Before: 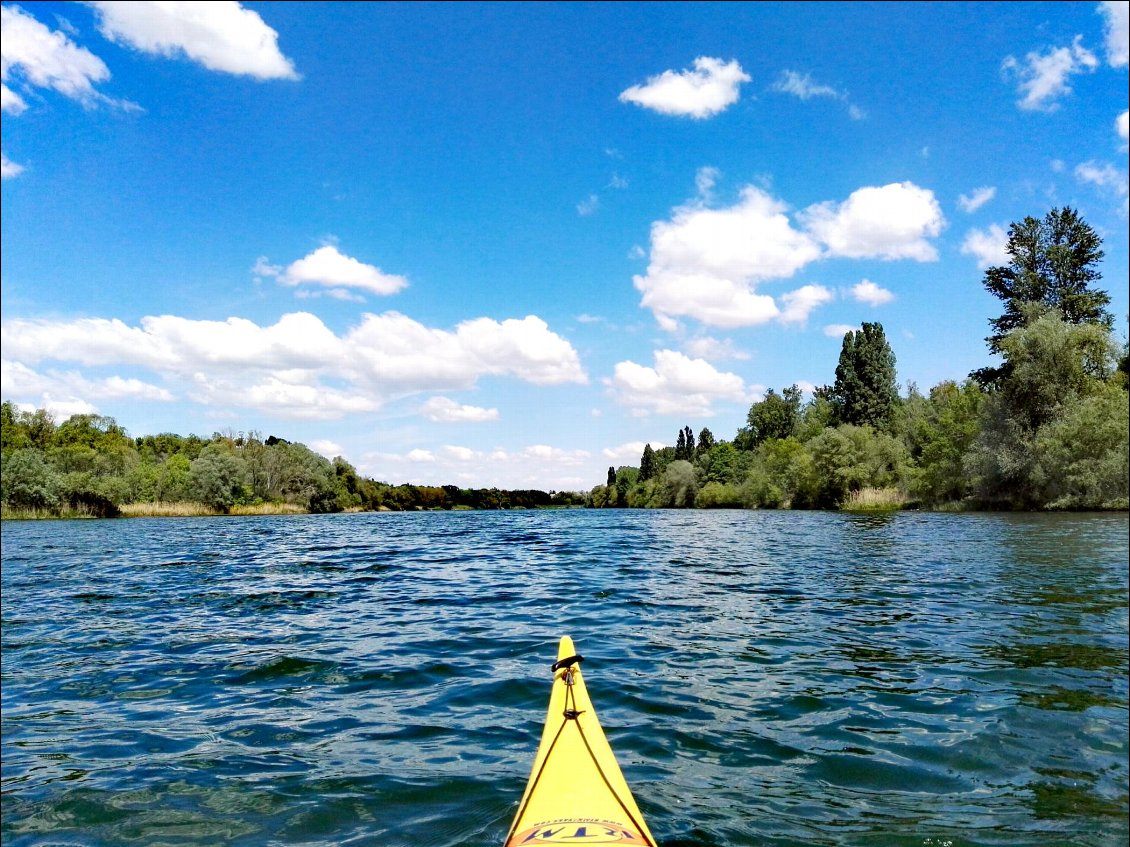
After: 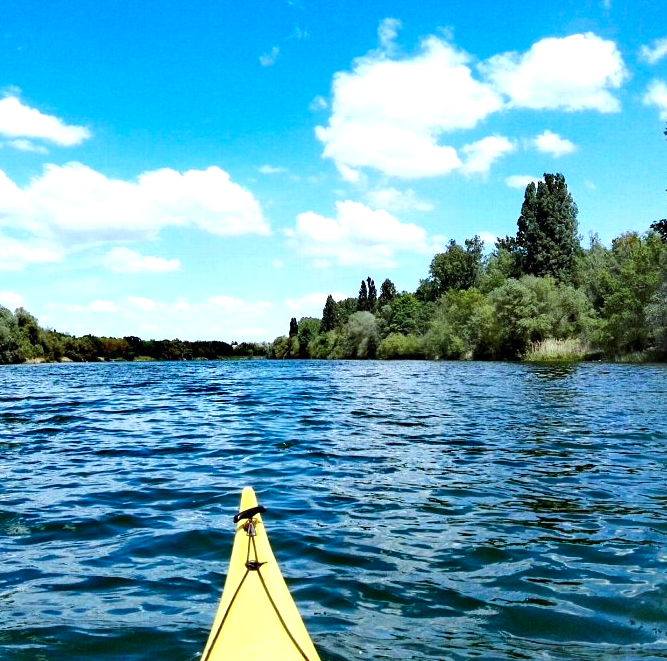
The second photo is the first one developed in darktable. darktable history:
color calibration: illuminant F (fluorescent), F source F9 (Cool White Deluxe 4150 K) – high CRI, x 0.374, y 0.373, temperature 4157.37 K
crop and rotate: left 28.187%, top 17.824%, right 12.756%, bottom 4.018%
tone equalizer: -8 EV -0.406 EV, -7 EV -0.404 EV, -6 EV -0.314 EV, -5 EV -0.244 EV, -3 EV 0.222 EV, -2 EV 0.306 EV, -1 EV 0.41 EV, +0 EV 0.405 EV, edges refinement/feathering 500, mask exposure compensation -1.57 EV, preserve details no
